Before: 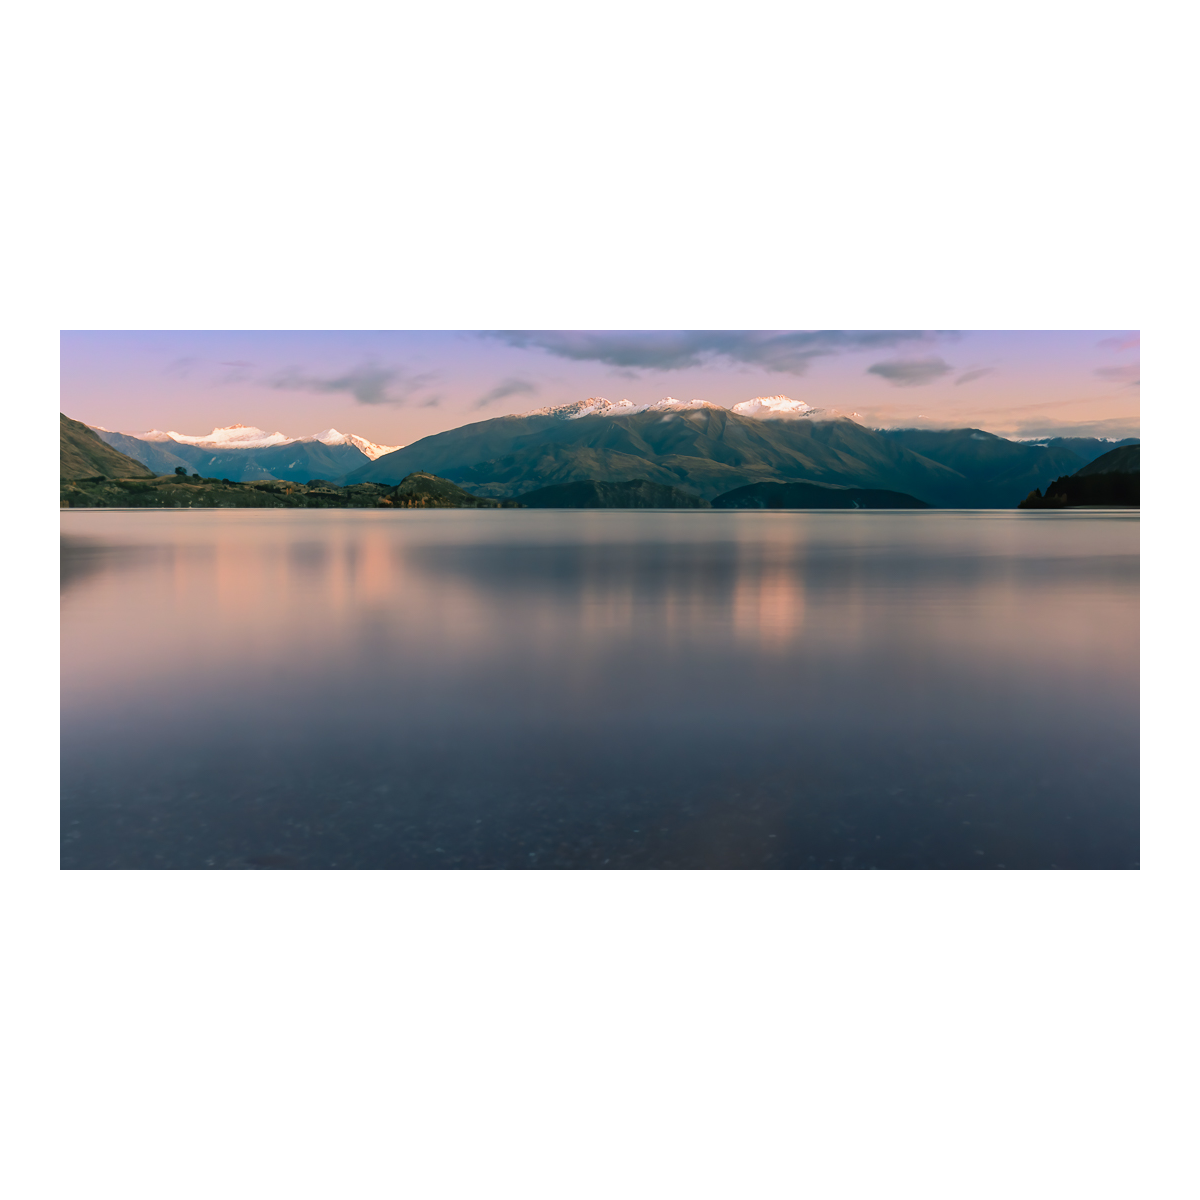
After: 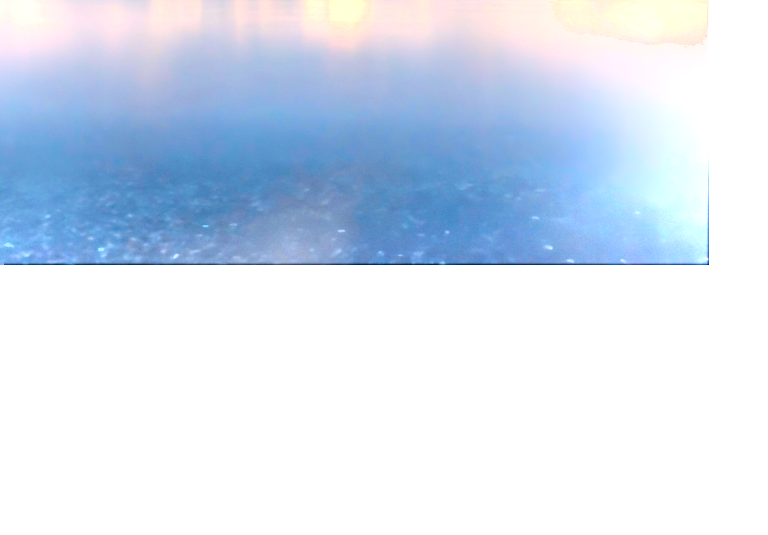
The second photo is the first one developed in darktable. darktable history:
local contrast: highlights 106%, shadows 101%, detail 119%, midtone range 0.2
shadows and highlights: shadows -22.72, highlights 44.47, soften with gaussian
exposure: black level correction 0, exposure 1.742 EV, compensate exposure bias true, compensate highlight preservation false
crop and rotate: left 35.931%, top 50.442%, bottom 4.892%
contrast brightness saturation: contrast 0.091, saturation 0.282
sharpen: radius 1.453, amount 0.4, threshold 1.678
levels: levels [0.062, 0.494, 0.925]
color balance rgb: shadows lift › chroma 3.29%, shadows lift › hue 280.04°, power › chroma 1.002%, power › hue 255.08°, linear chroma grading › shadows 10.085%, linear chroma grading › highlights 9.884%, linear chroma grading › global chroma 15.047%, linear chroma grading › mid-tones 14.712%, perceptual saturation grading › global saturation 0.118%
